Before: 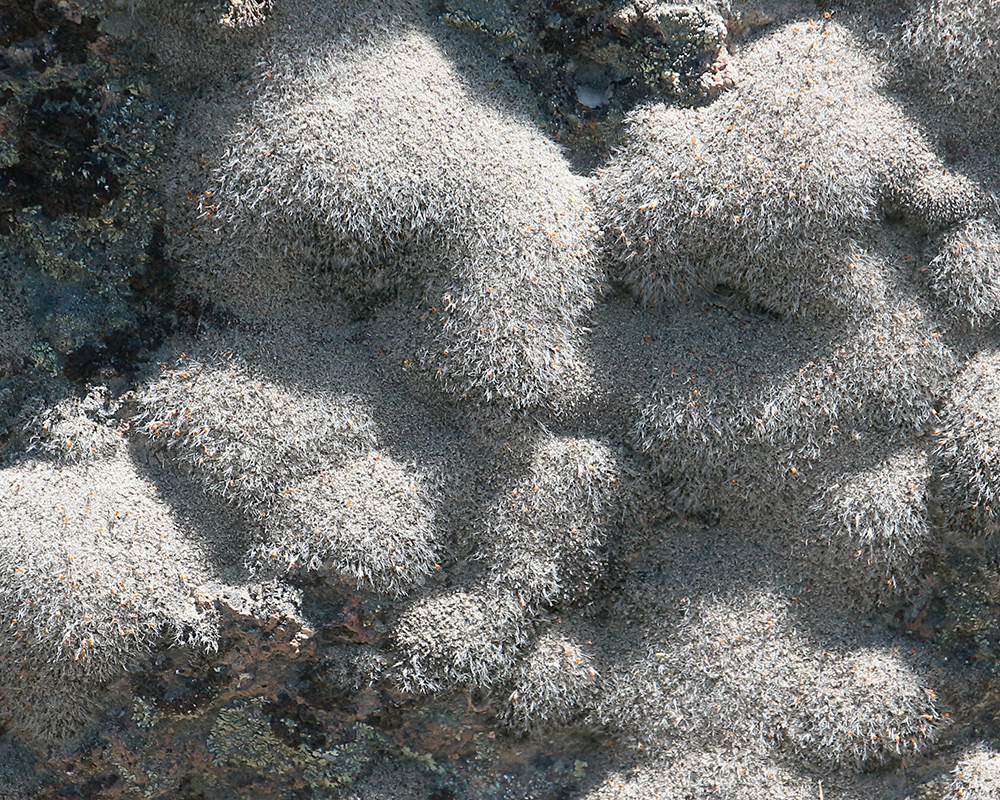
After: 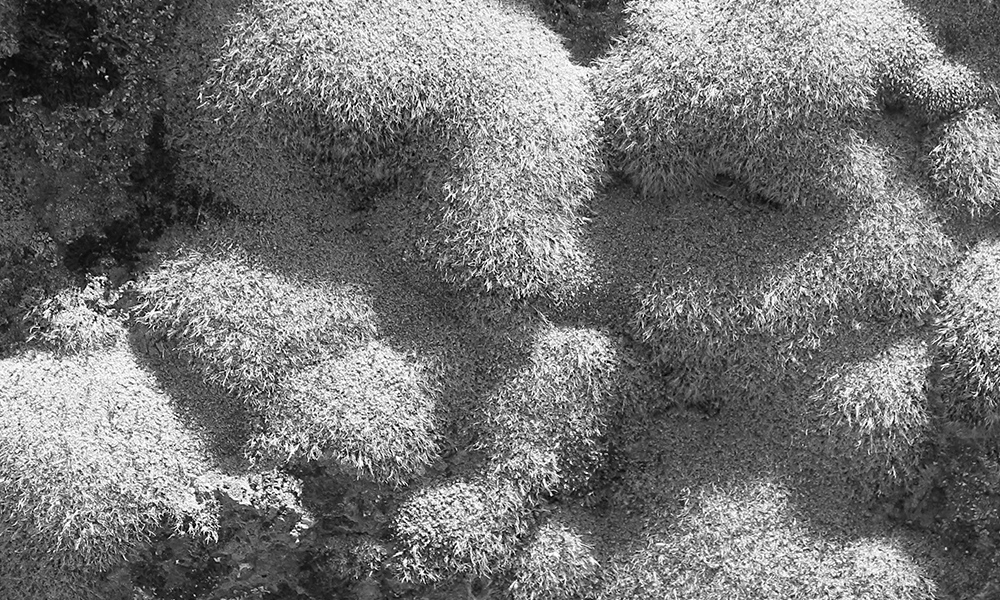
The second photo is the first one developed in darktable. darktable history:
monochrome: on, module defaults
color zones: curves: ch0 [(0, 0.5) (0.125, 0.4) (0.25, 0.5) (0.375, 0.4) (0.5, 0.4) (0.625, 0.6) (0.75, 0.6) (0.875, 0.5)]; ch1 [(0, 0.4) (0.125, 0.5) (0.25, 0.4) (0.375, 0.4) (0.5, 0.4) (0.625, 0.4) (0.75, 0.5) (0.875, 0.4)]; ch2 [(0, 0.6) (0.125, 0.5) (0.25, 0.5) (0.375, 0.6) (0.5, 0.6) (0.625, 0.5) (0.75, 0.5) (0.875, 0.5)]
color contrast: green-magenta contrast 0.8, blue-yellow contrast 1.1, unbound 0
color balance rgb: perceptual saturation grading › global saturation 10%, global vibrance 10%
crop: top 13.819%, bottom 11.169%
